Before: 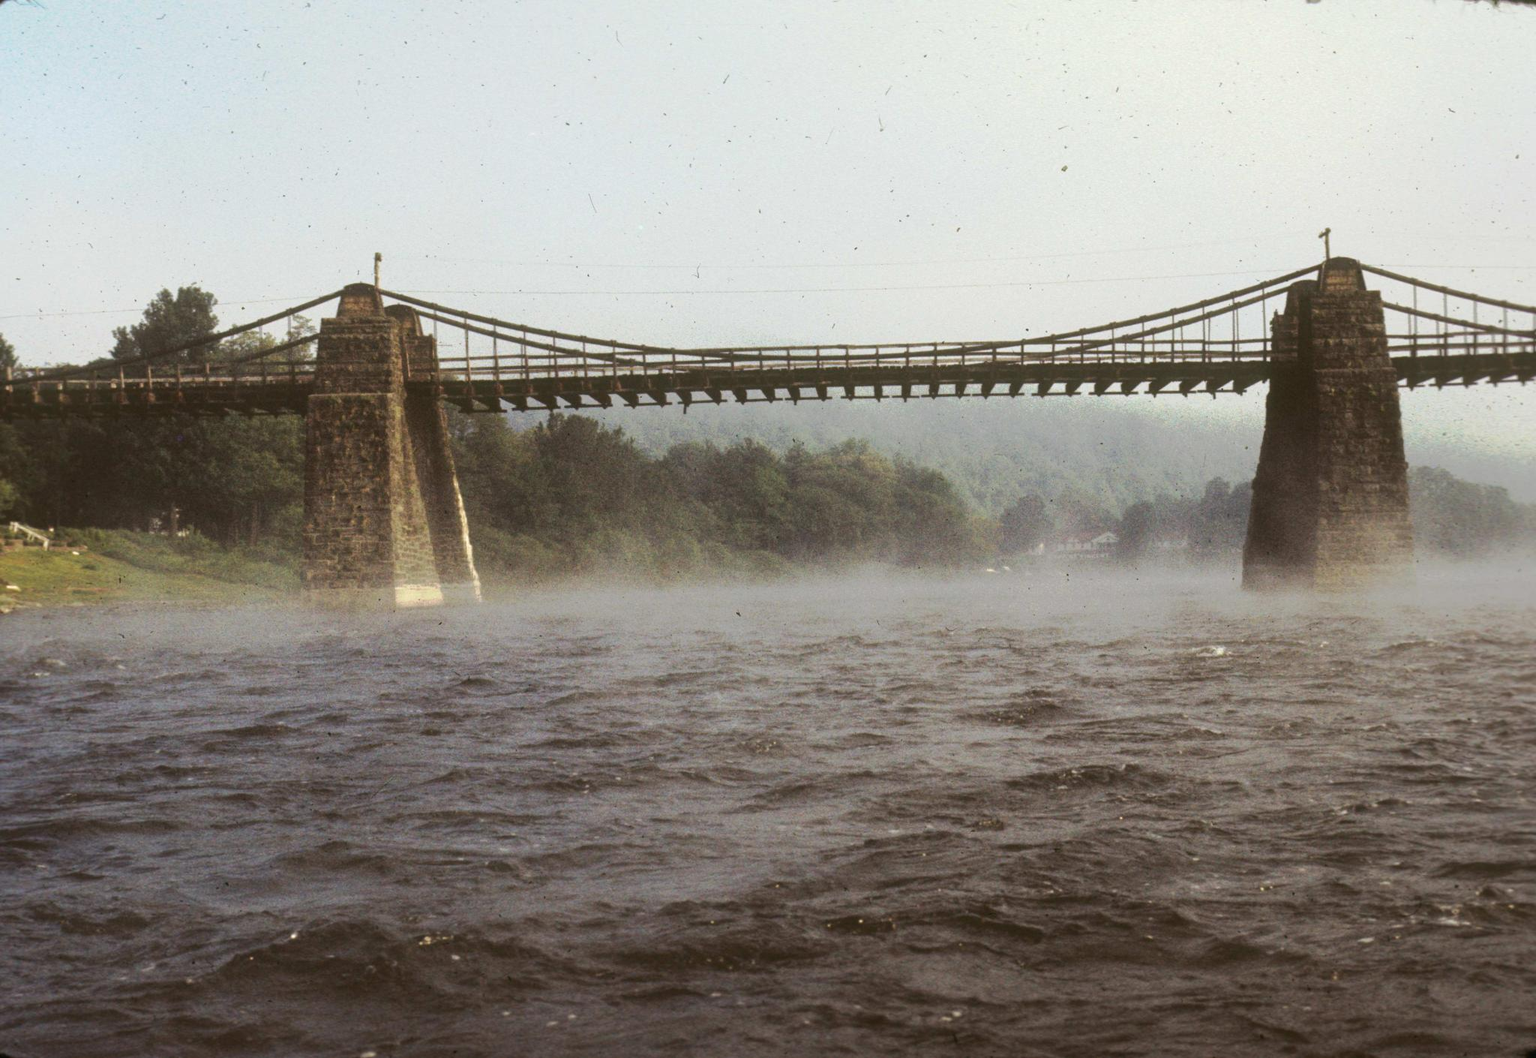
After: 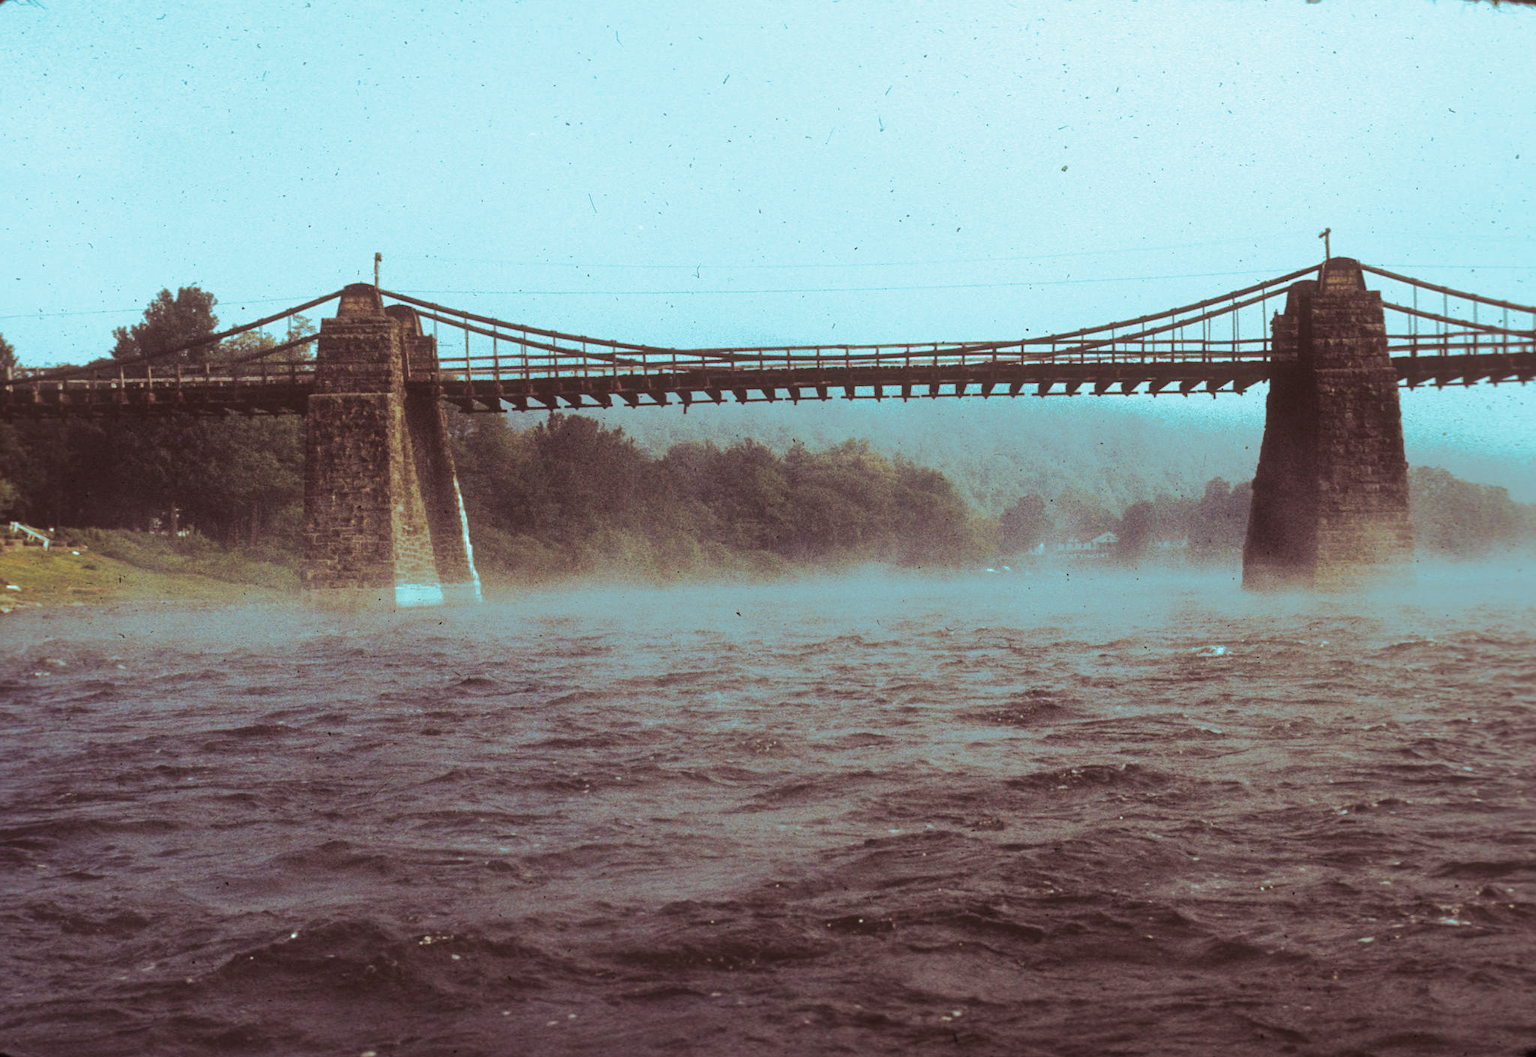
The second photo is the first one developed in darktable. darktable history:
sharpen: amount 0.2
split-toning: shadows › hue 327.6°, highlights › hue 198°, highlights › saturation 0.55, balance -21.25, compress 0%
exposure: compensate highlight preservation false
